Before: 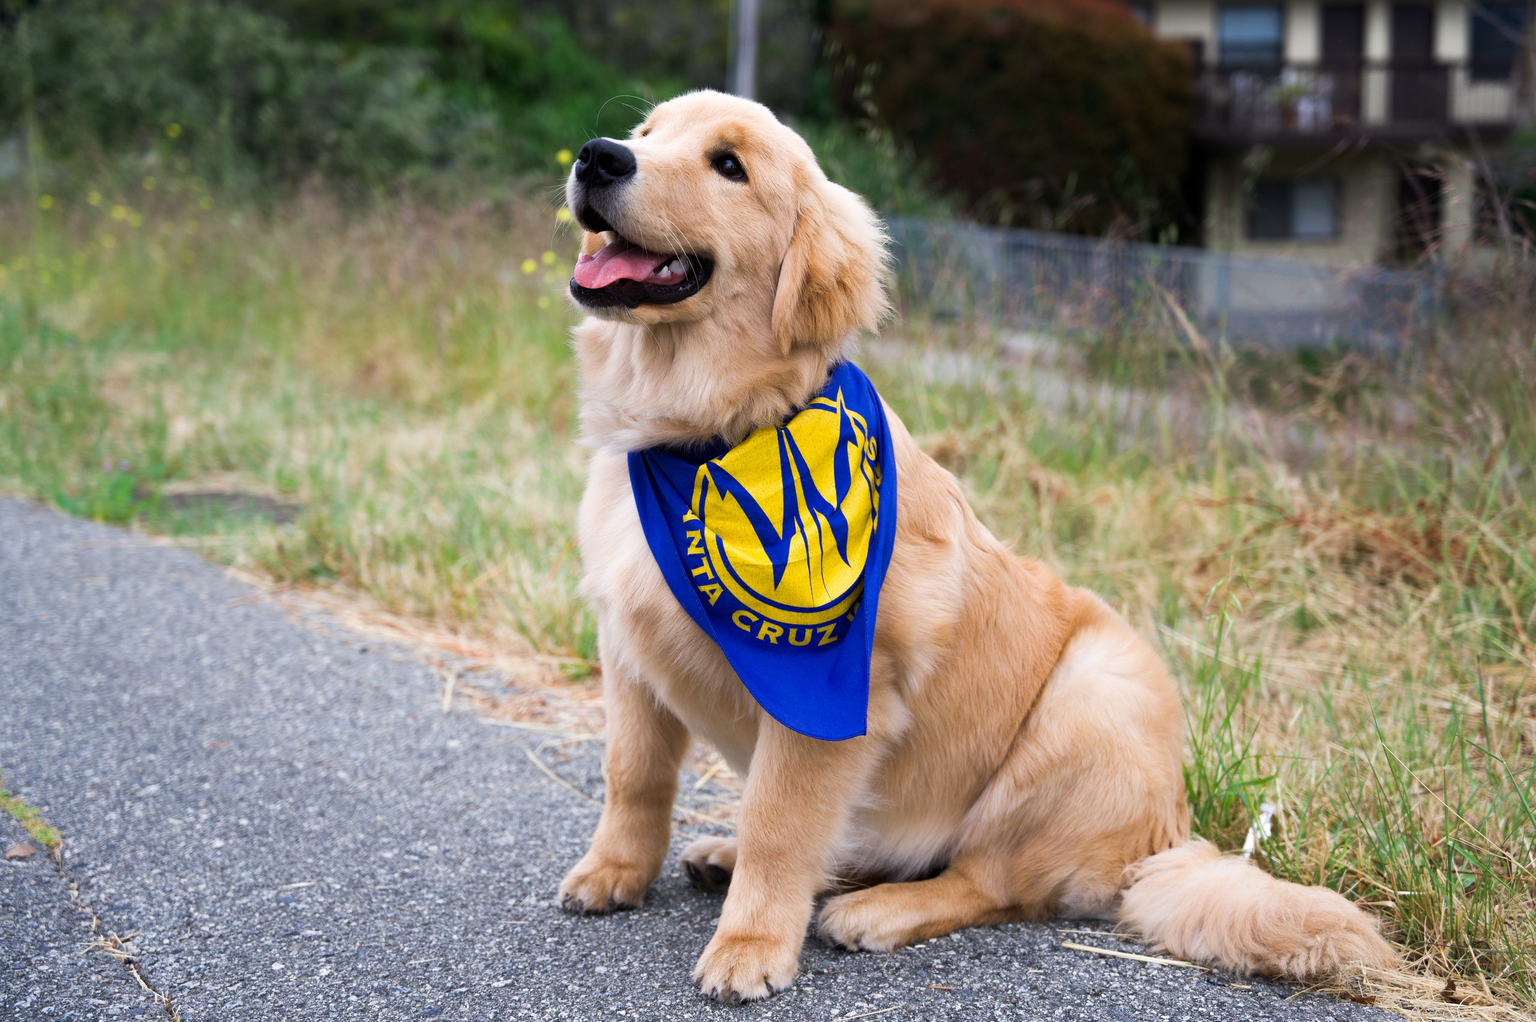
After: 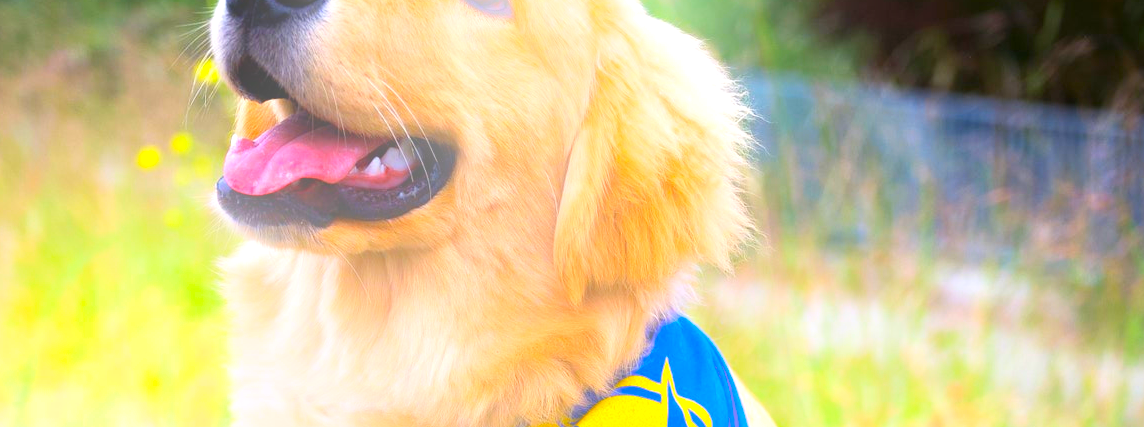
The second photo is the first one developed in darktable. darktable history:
crop: left 28.64%, top 16.832%, right 26.637%, bottom 58.055%
bloom: threshold 82.5%, strength 16.25%
exposure: black level correction 0, exposure 0.7 EV, compensate exposure bias true, compensate highlight preservation false
color contrast: green-magenta contrast 1.55, blue-yellow contrast 1.83
